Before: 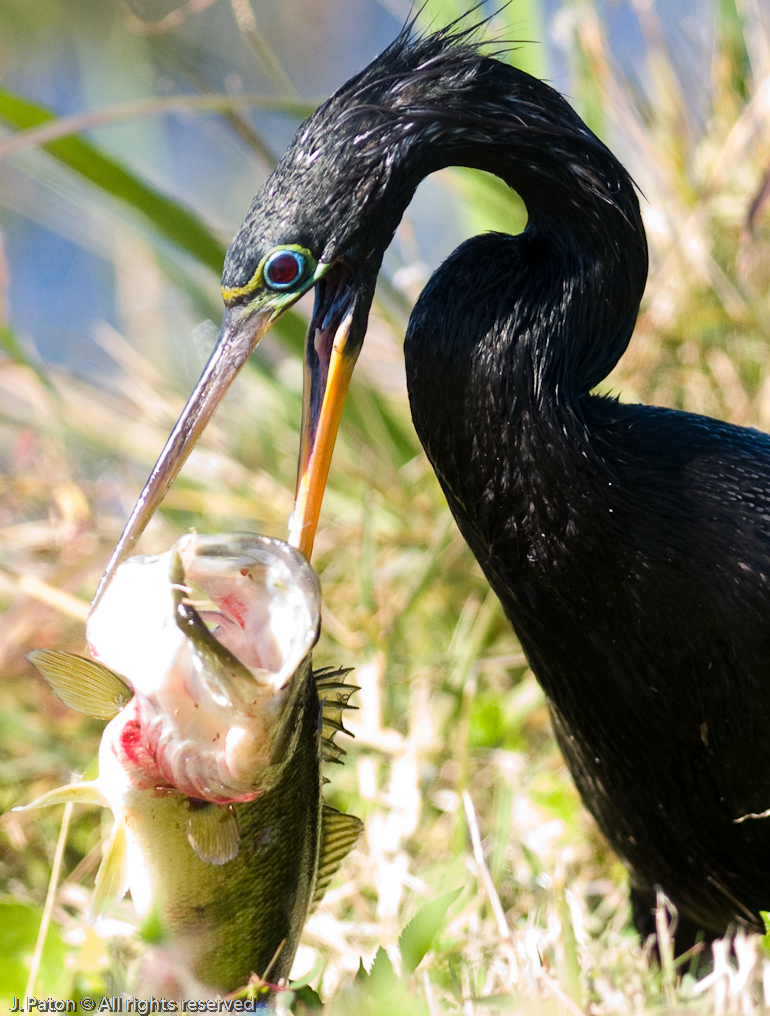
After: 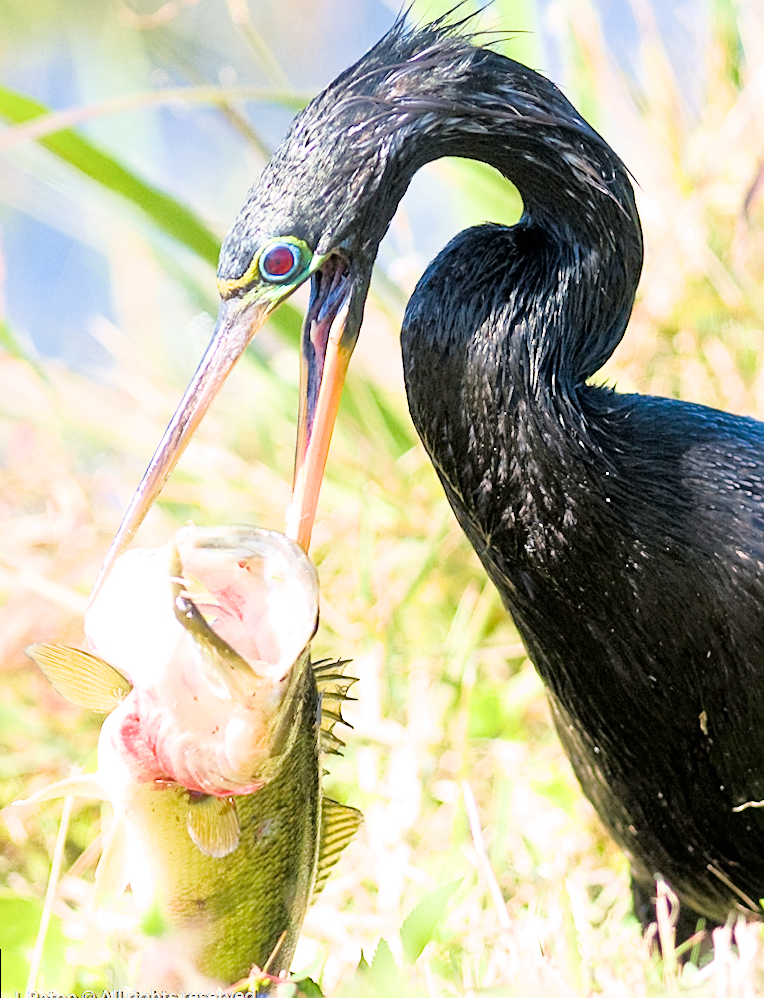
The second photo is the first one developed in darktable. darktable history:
tone equalizer: -7 EV 0.15 EV, -6 EV 0.6 EV, -5 EV 1.15 EV, -4 EV 1.33 EV, -3 EV 1.15 EV, -2 EV 0.6 EV, -1 EV 0.15 EV, mask exposure compensation -0.5 EV
filmic rgb: black relative exposure -7.65 EV, white relative exposure 4.56 EV, hardness 3.61, contrast 1.05
sharpen: on, module defaults
exposure: black level correction 0, exposure 2 EV, compensate highlight preservation false
rotate and perspective: rotation -0.45°, automatic cropping original format, crop left 0.008, crop right 0.992, crop top 0.012, crop bottom 0.988
